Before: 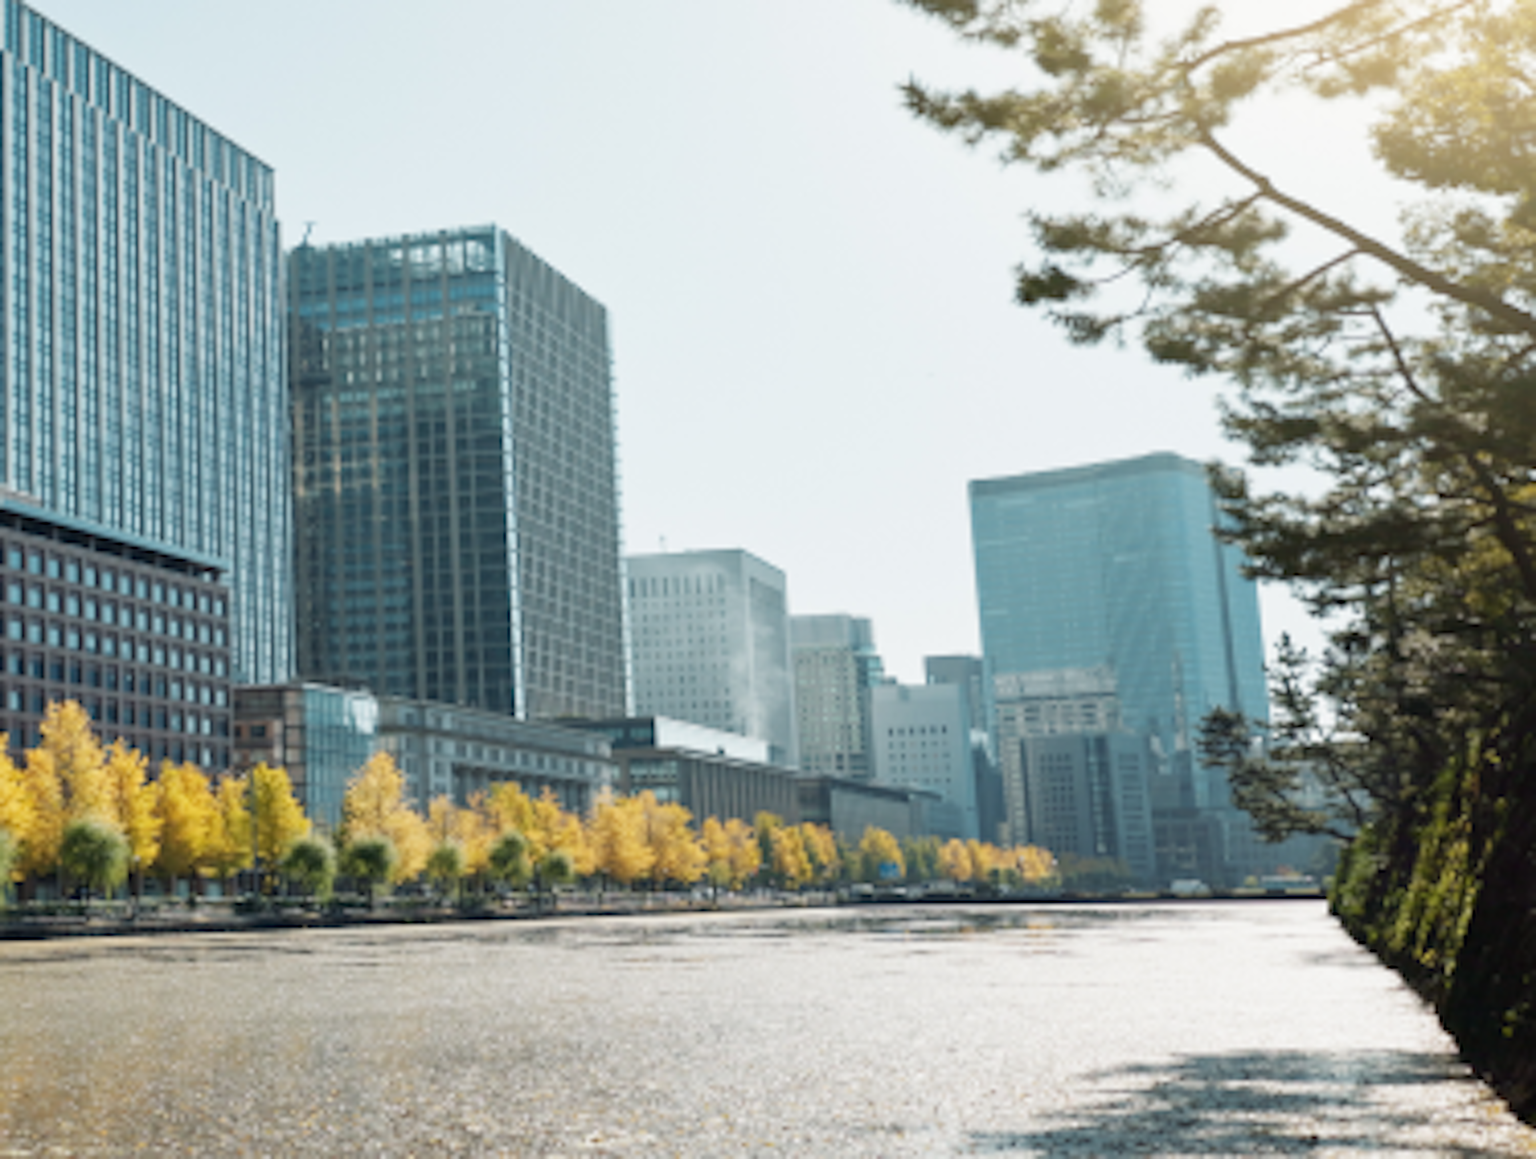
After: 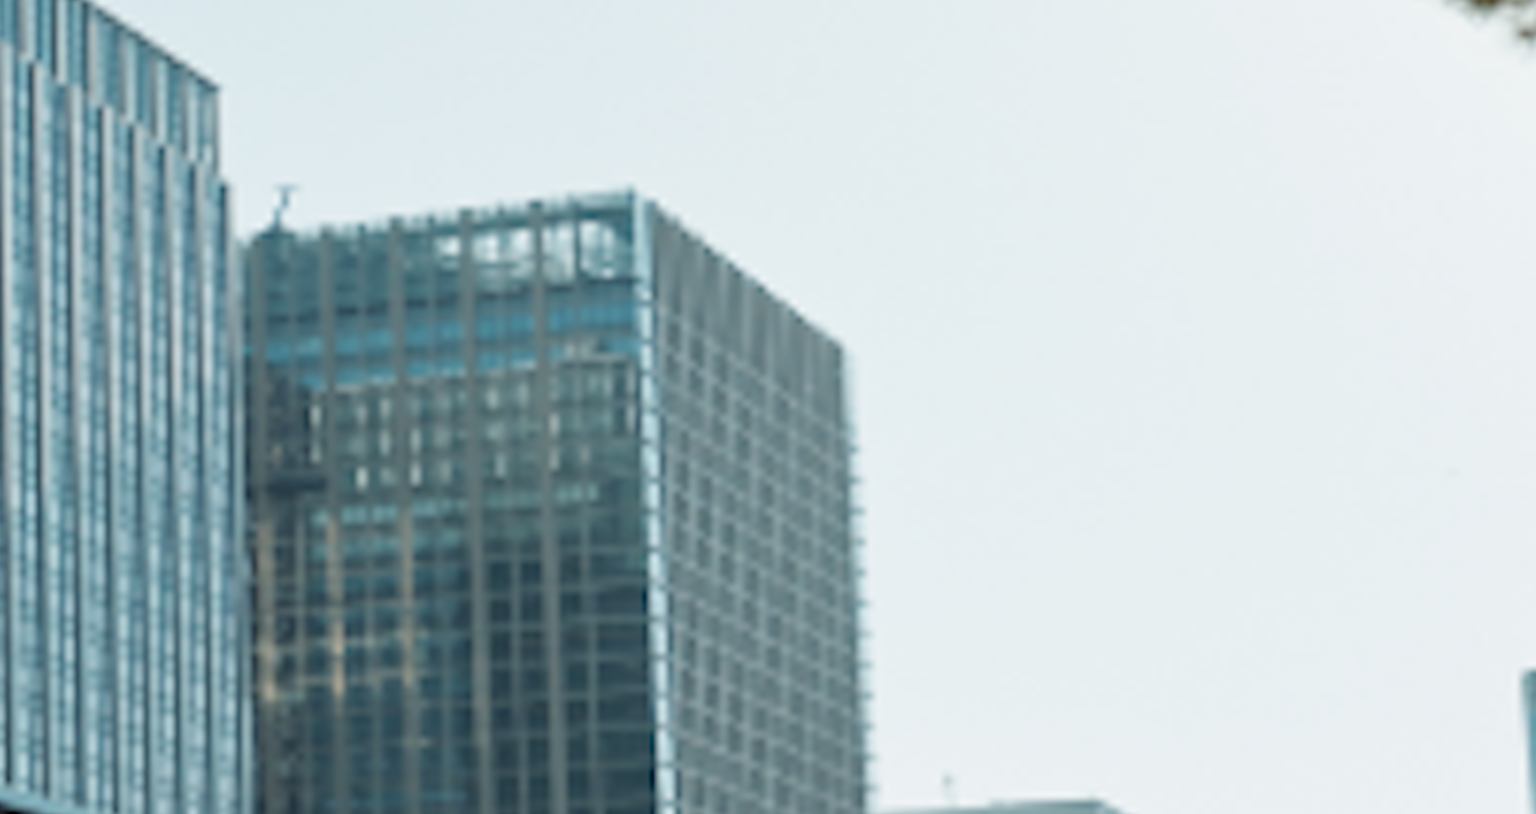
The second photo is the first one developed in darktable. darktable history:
crop: left 10.286%, top 10.658%, right 36.469%, bottom 51.906%
